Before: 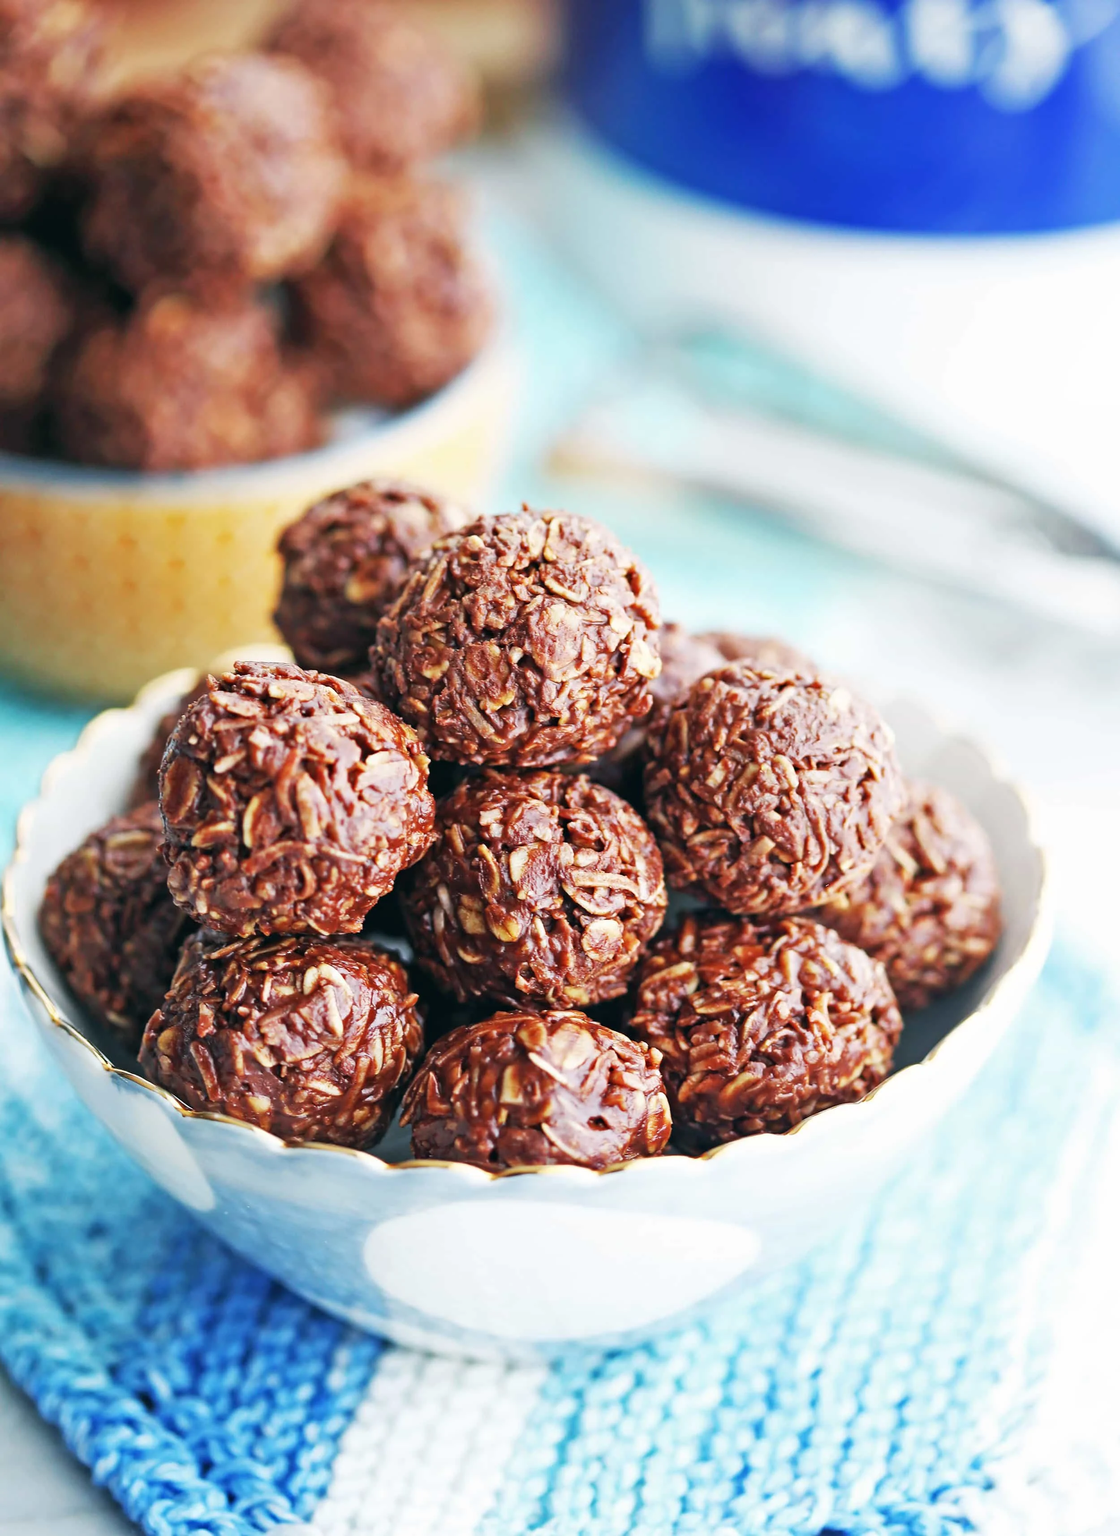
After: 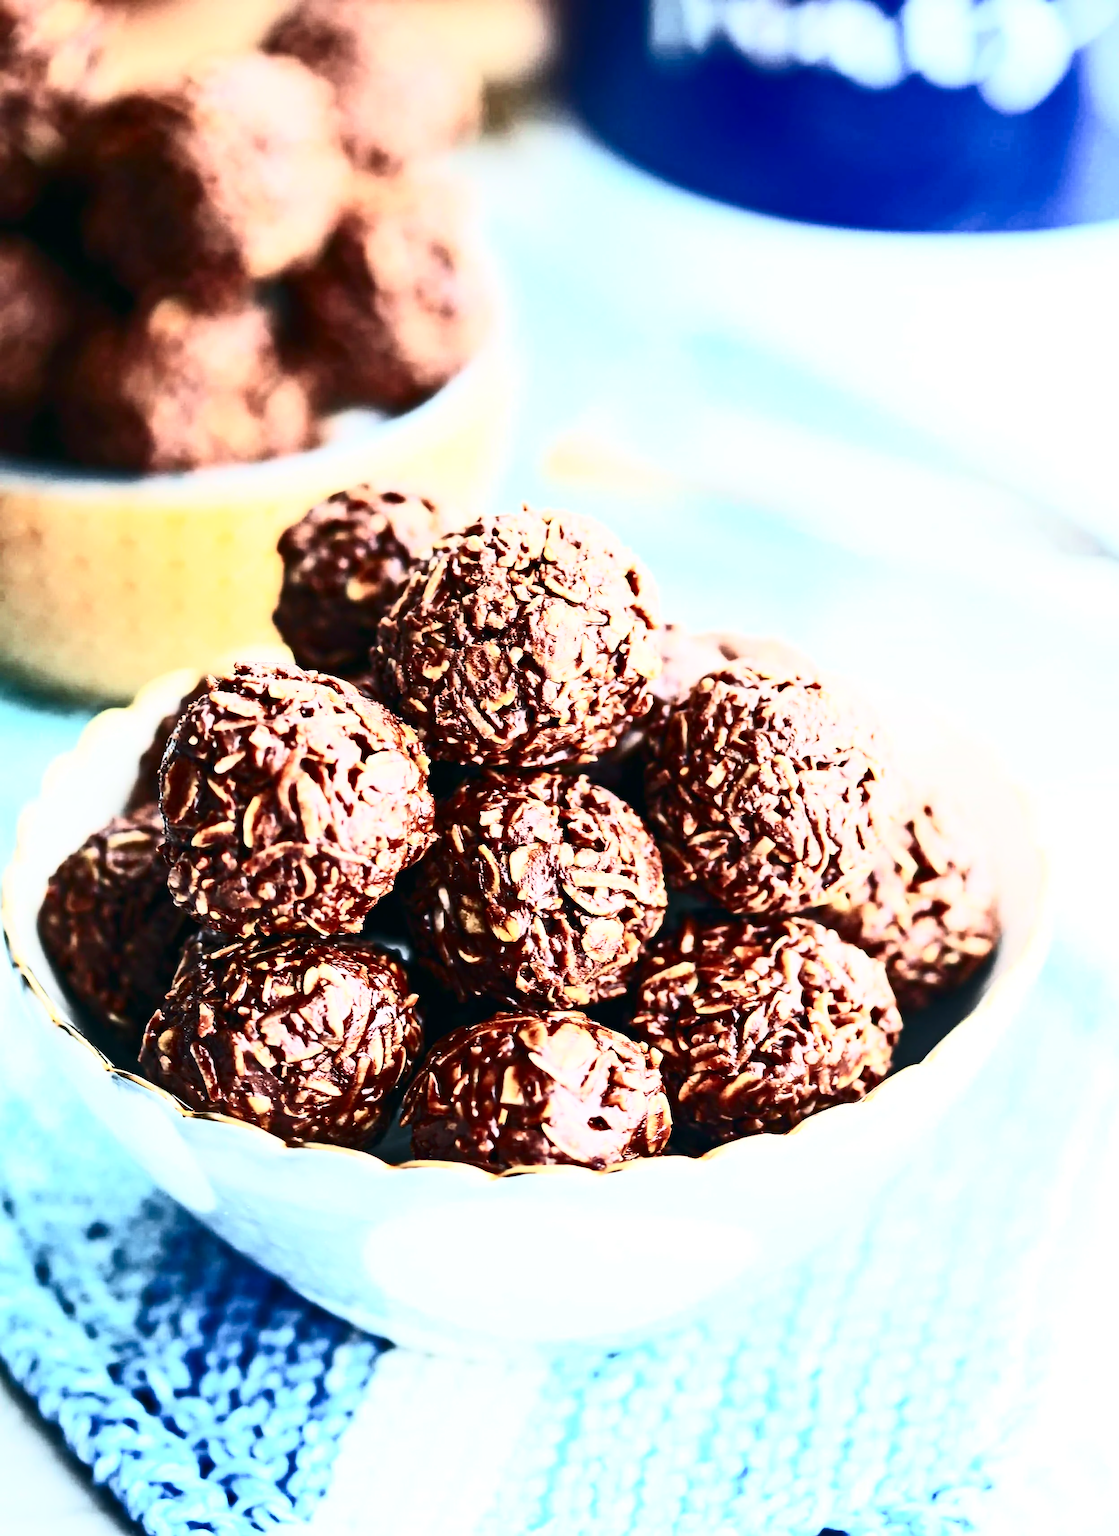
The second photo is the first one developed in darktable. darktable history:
contrast brightness saturation: contrast 0.947, brightness 0.195
